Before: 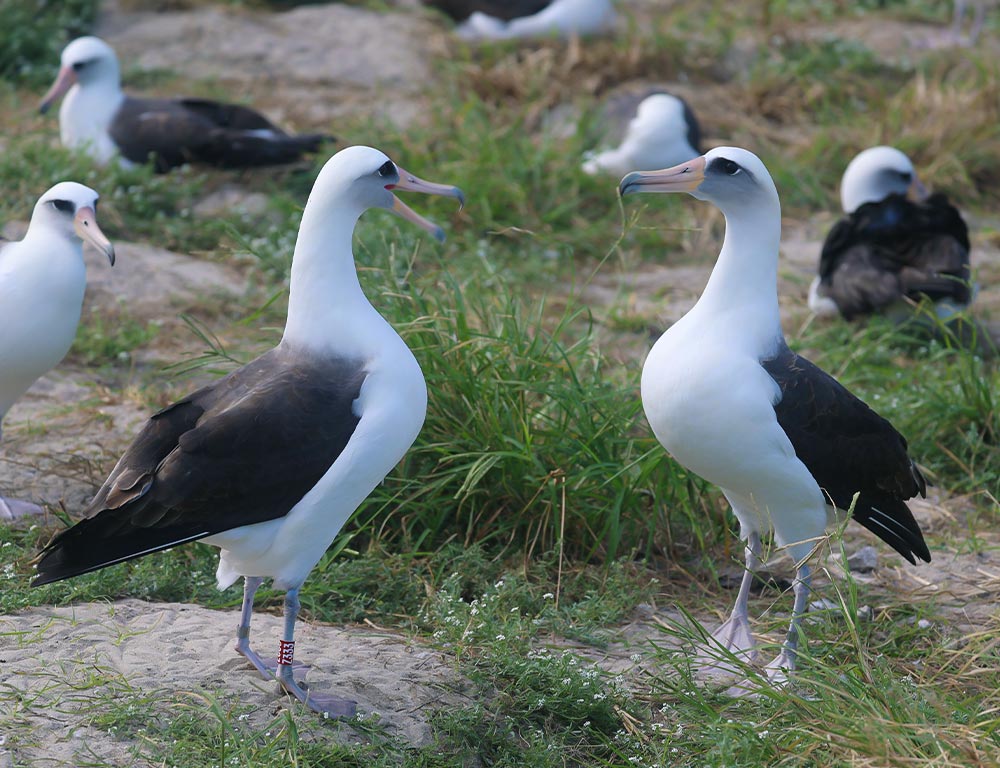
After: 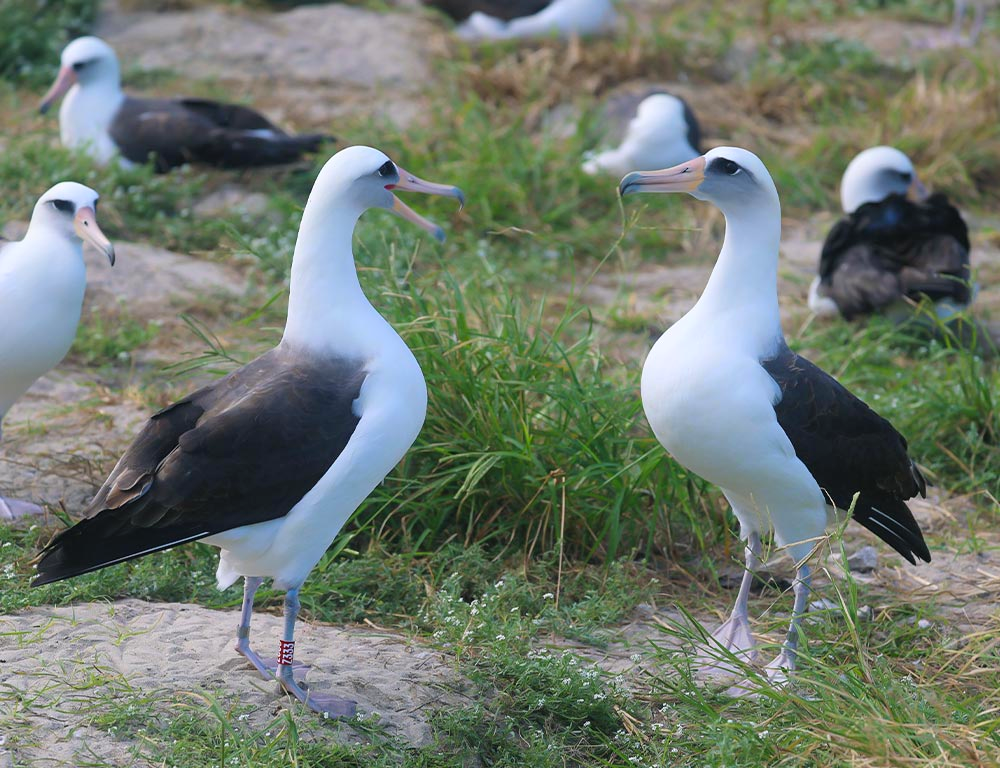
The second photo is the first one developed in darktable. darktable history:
contrast brightness saturation: contrast 0.074, brightness 0.073, saturation 0.18
